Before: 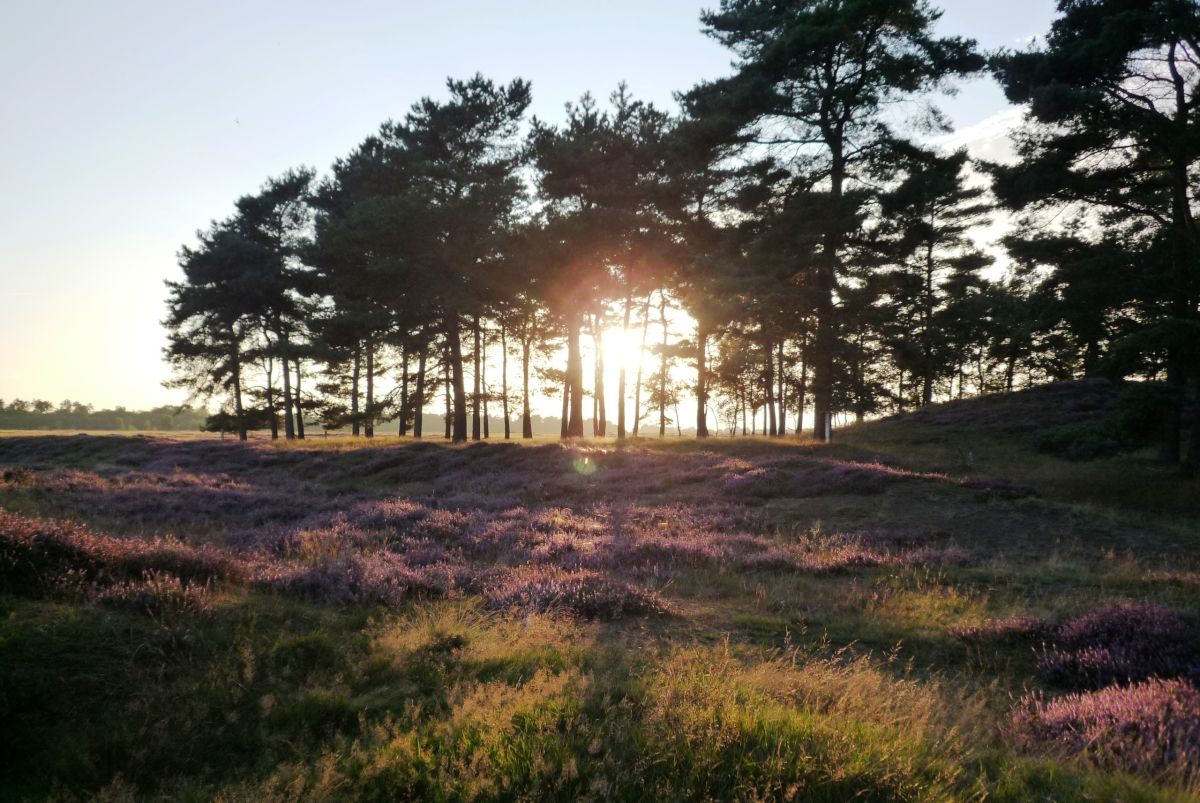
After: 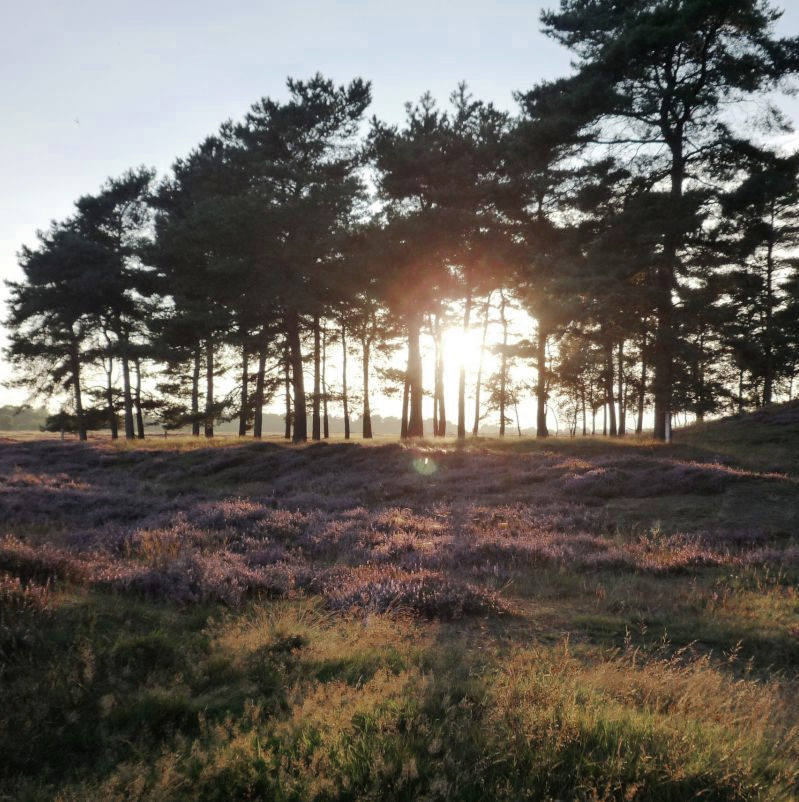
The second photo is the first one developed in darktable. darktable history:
color zones: curves: ch0 [(0, 0.5) (0.125, 0.4) (0.25, 0.5) (0.375, 0.4) (0.5, 0.4) (0.625, 0.35) (0.75, 0.35) (0.875, 0.5)]; ch1 [(0, 0.35) (0.125, 0.45) (0.25, 0.35) (0.375, 0.35) (0.5, 0.35) (0.625, 0.35) (0.75, 0.45) (0.875, 0.35)]; ch2 [(0, 0.6) (0.125, 0.5) (0.25, 0.5) (0.375, 0.6) (0.5, 0.6) (0.625, 0.5) (0.75, 0.5) (0.875, 0.5)]
crop and rotate: left 13.342%, right 19.991%
